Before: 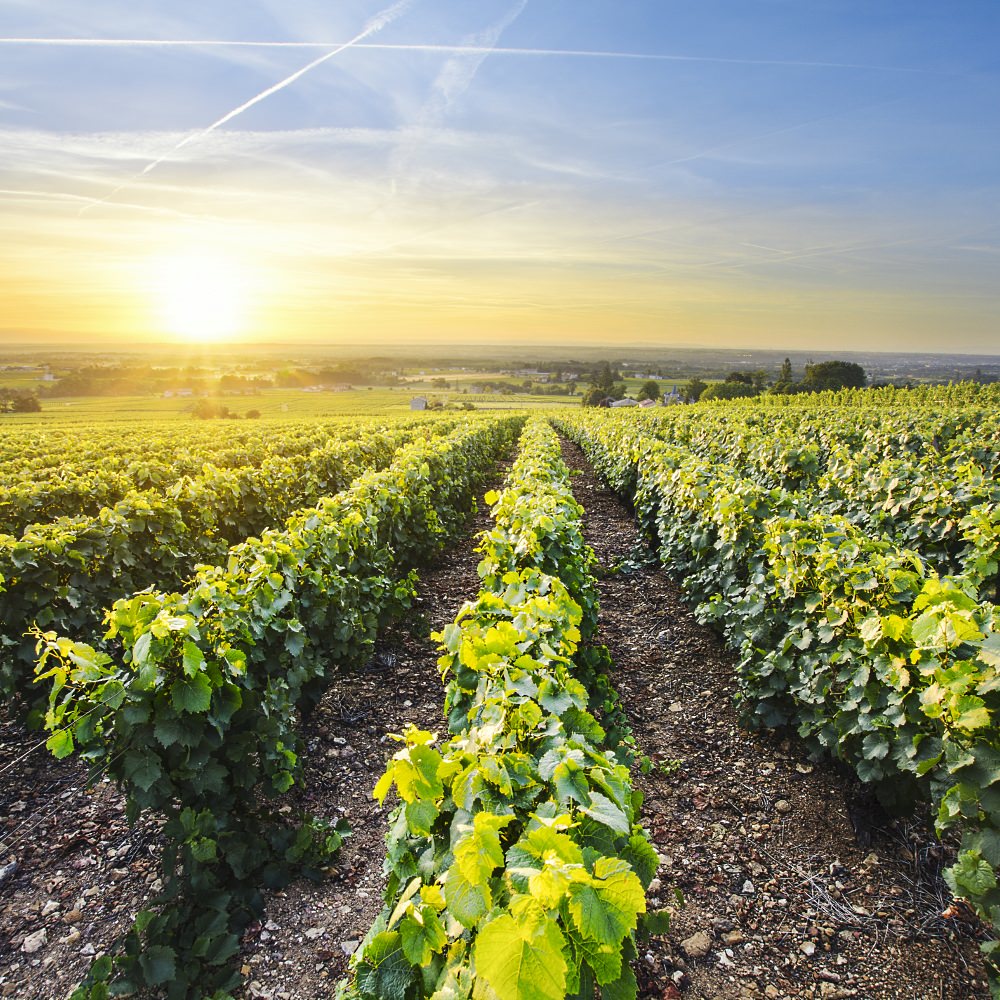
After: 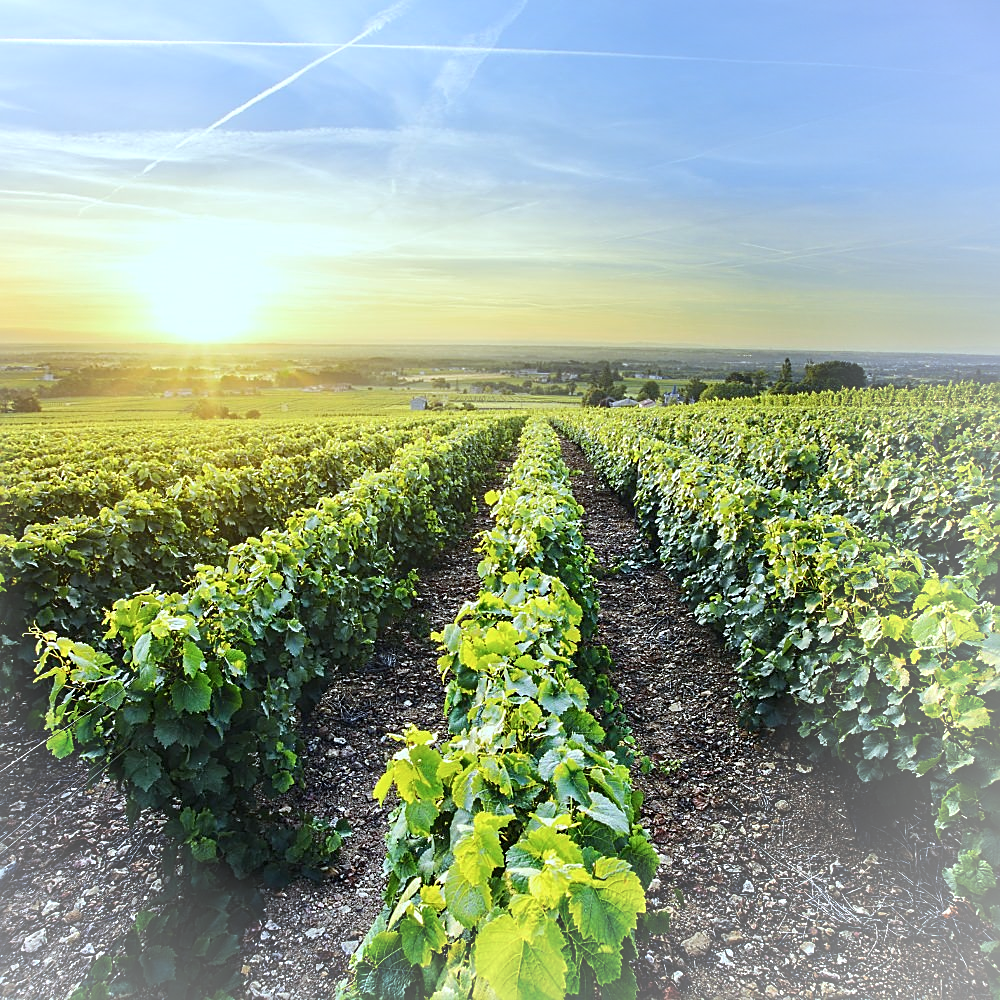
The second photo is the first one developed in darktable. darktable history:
vignetting: fall-off radius 63.88%, brightness 0.286, saturation -0.001, center (-0.147, 0.012)
sharpen: on, module defaults
color calibration: gray › normalize channels true, illuminant F (fluorescent), F source F9 (Cool White Deluxe 4150 K) – high CRI, x 0.374, y 0.373, temperature 4156.79 K, gamut compression 0.029
